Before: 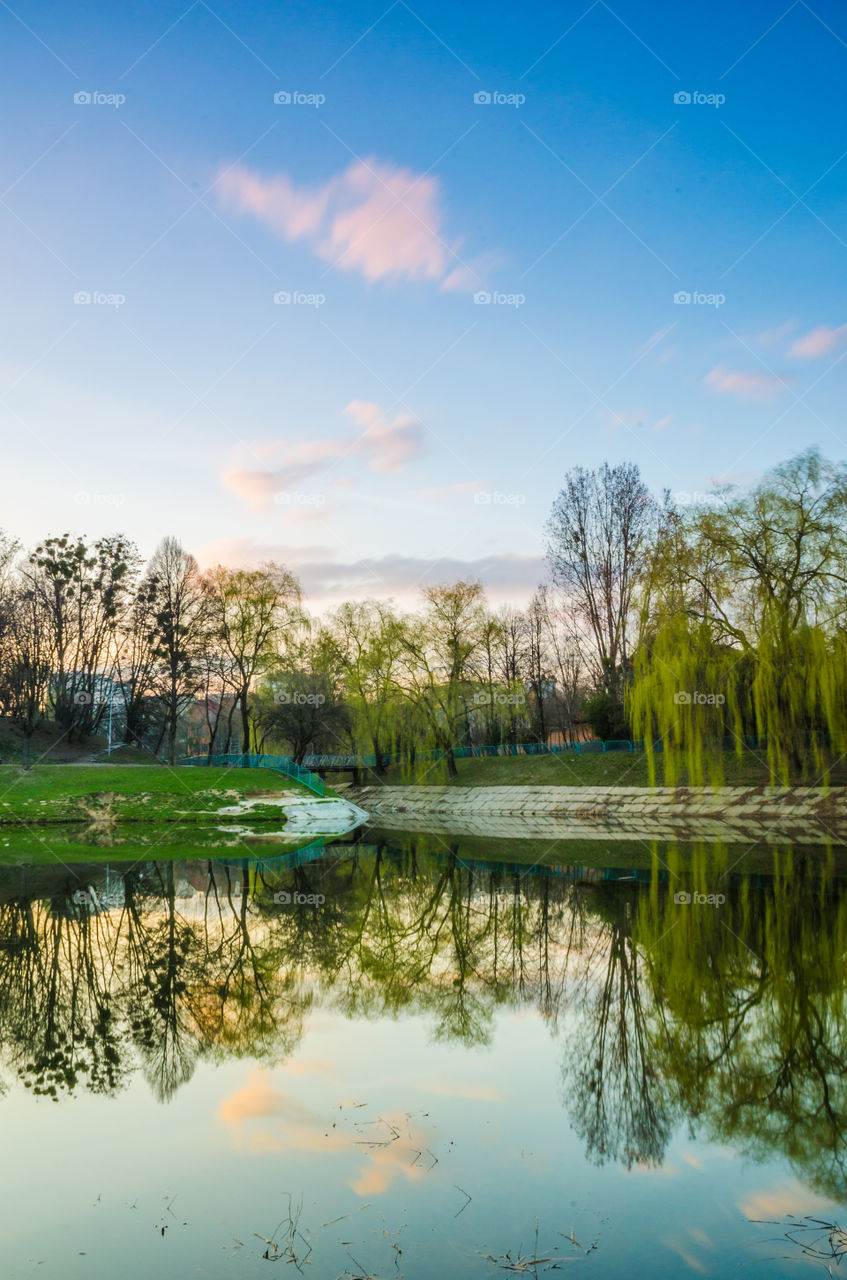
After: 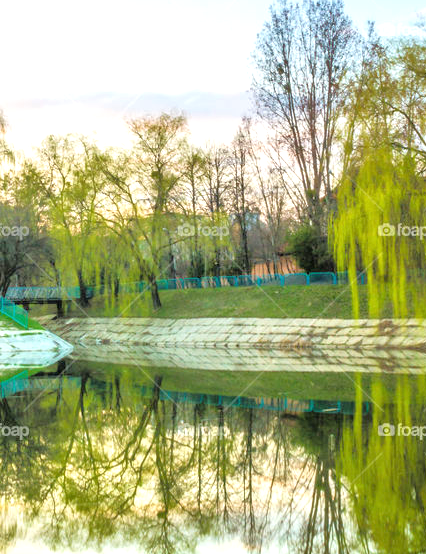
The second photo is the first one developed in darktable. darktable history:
exposure: black level correction 0, exposure 0.7 EV, compensate exposure bias true, compensate highlight preservation false
crop: left 35.03%, top 36.625%, right 14.663%, bottom 20.057%
tone equalizer: -7 EV 0.15 EV, -6 EV 0.6 EV, -5 EV 1.15 EV, -4 EV 1.33 EV, -3 EV 1.15 EV, -2 EV 0.6 EV, -1 EV 0.15 EV, mask exposure compensation -0.5 EV
white balance: emerald 1
